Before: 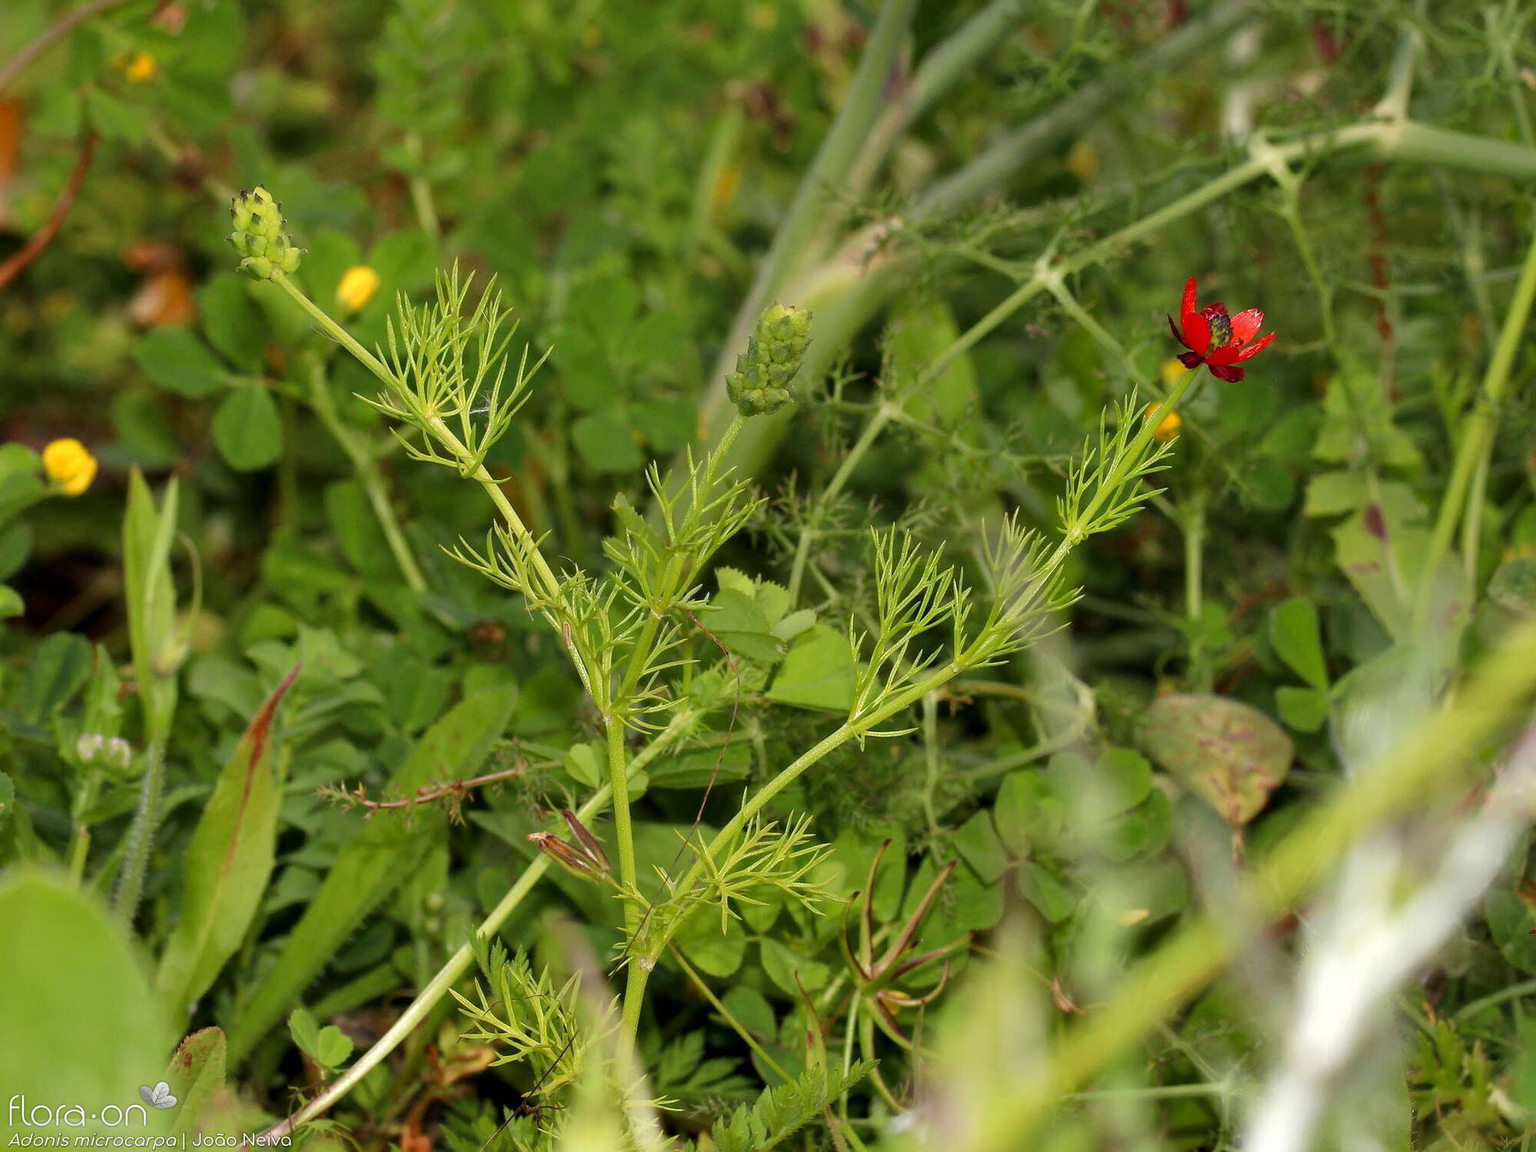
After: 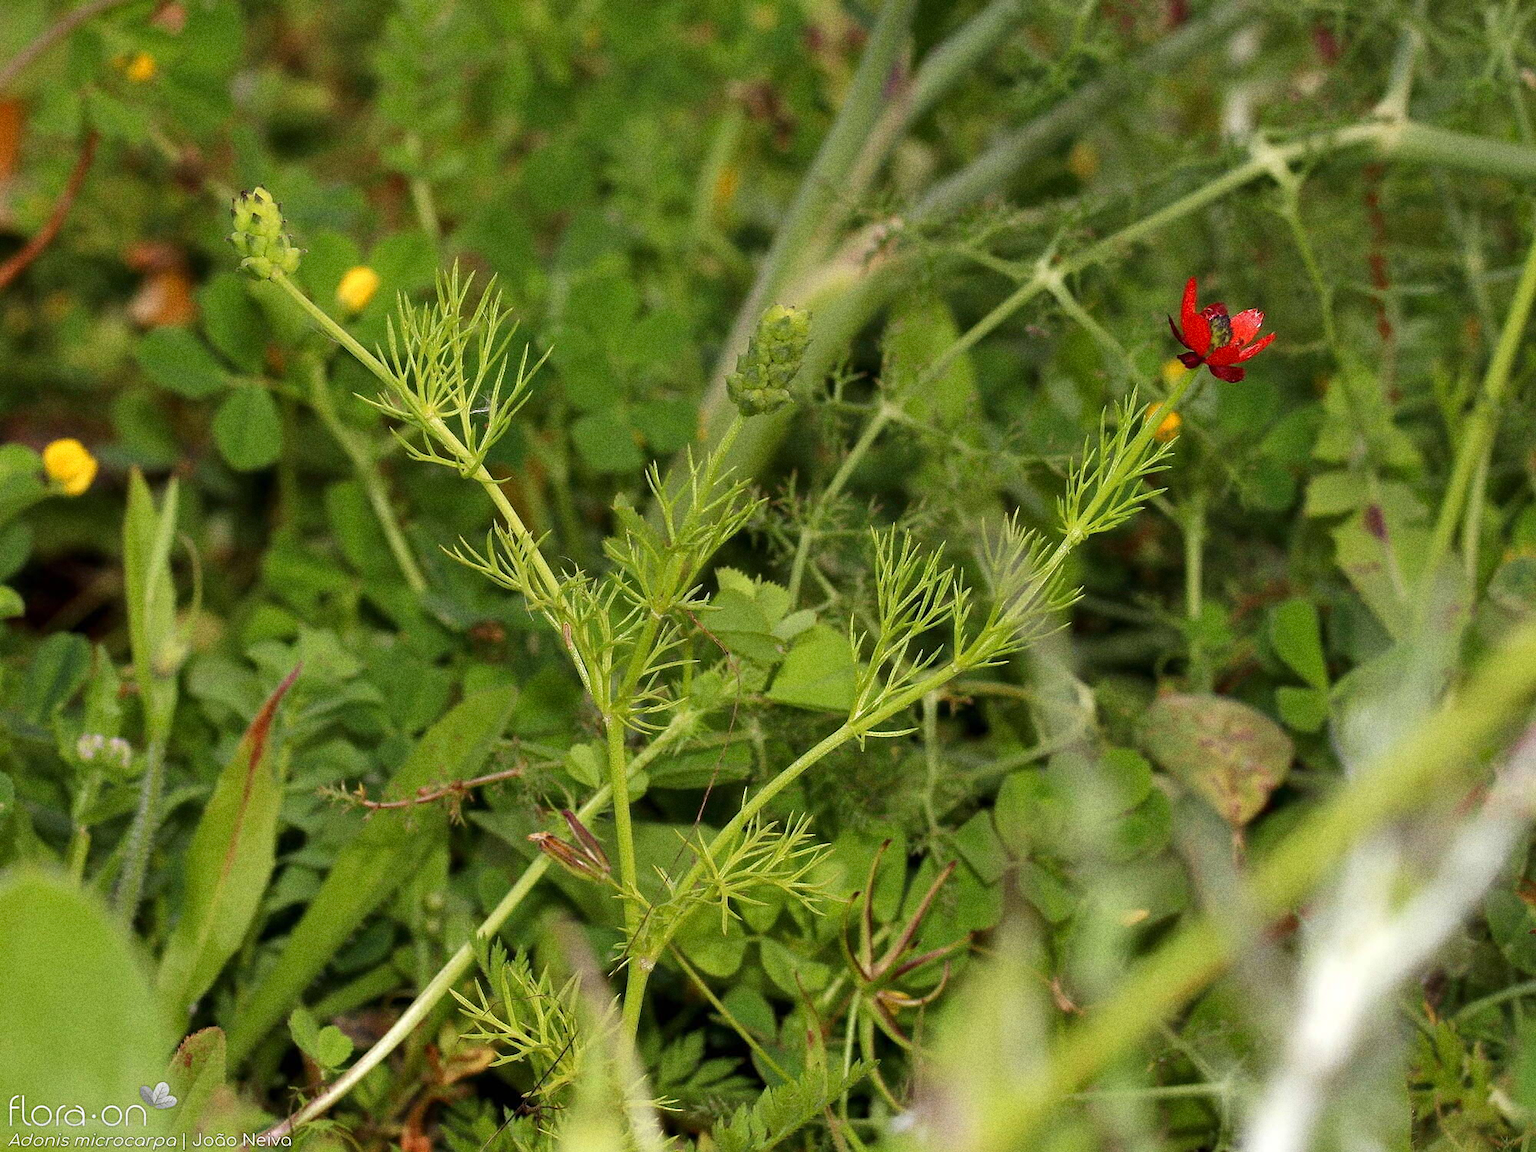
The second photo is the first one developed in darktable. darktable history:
sharpen: radius 5.325, amount 0.312, threshold 26.433
grain: coarseness 9.61 ISO, strength 35.62%
